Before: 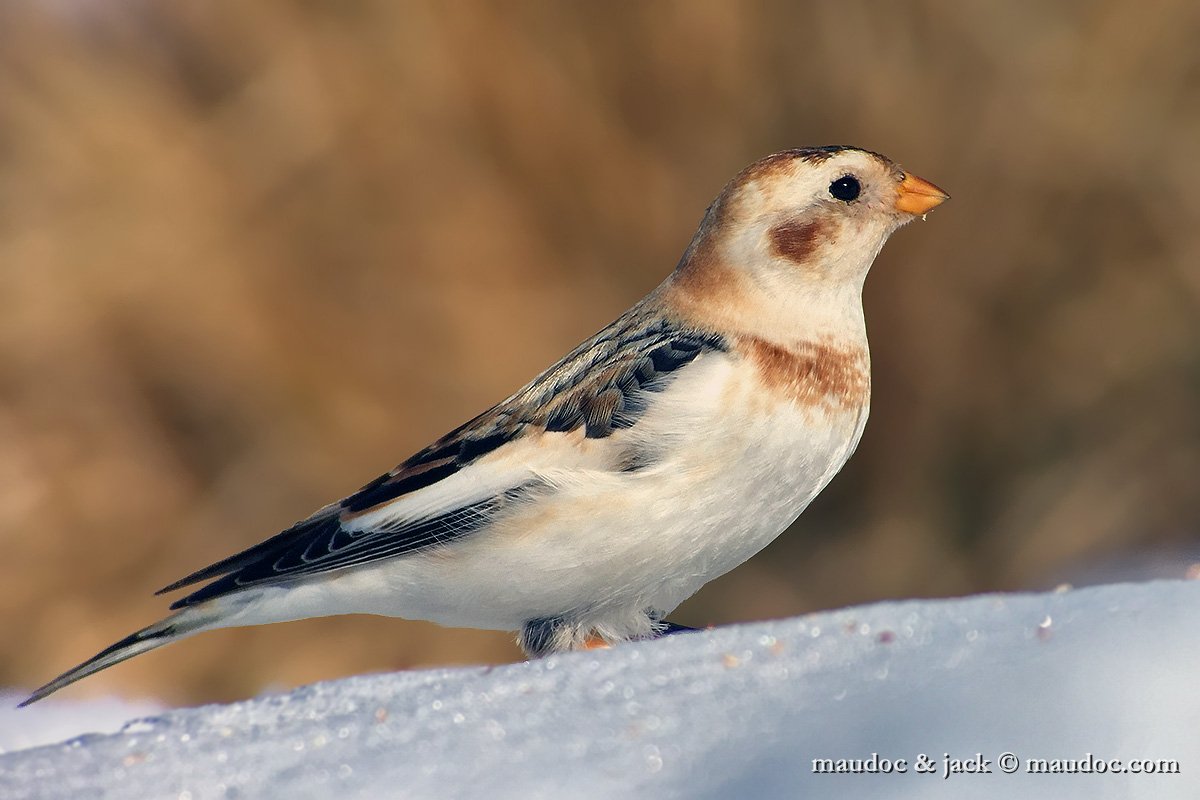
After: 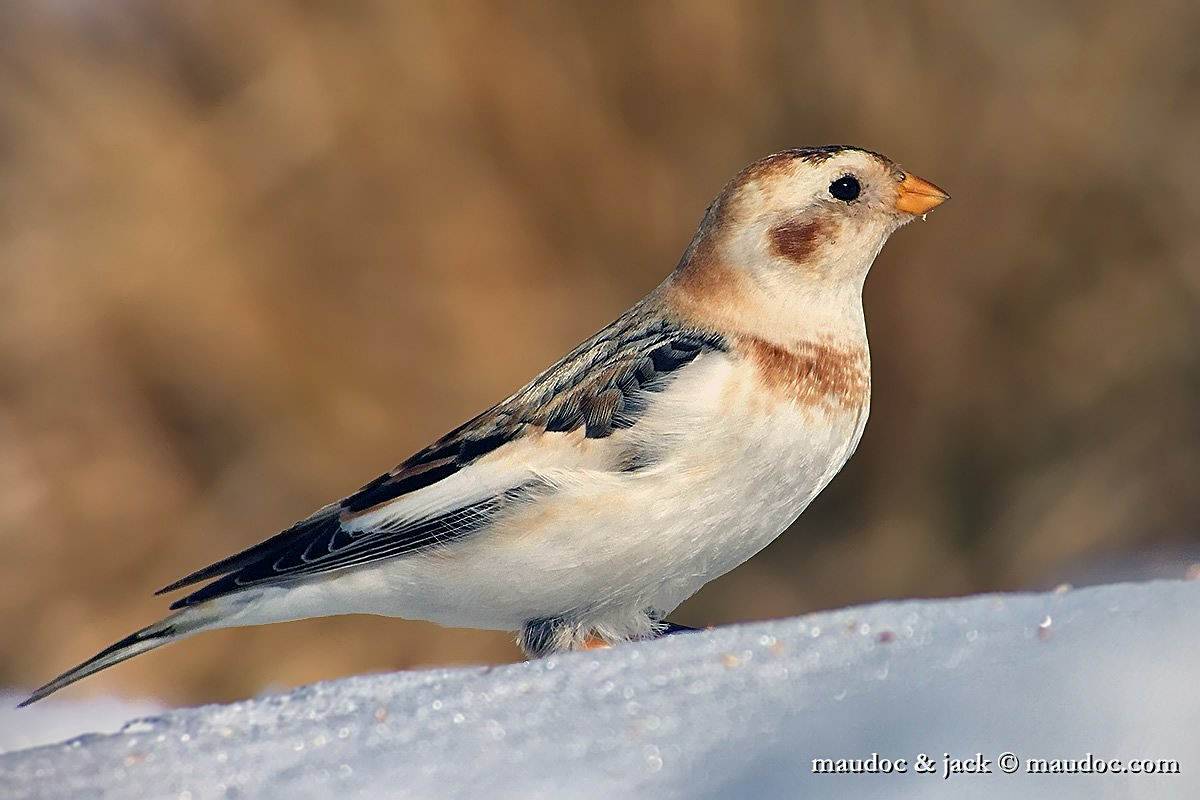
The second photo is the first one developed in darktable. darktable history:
vignetting: fall-off radius 93.87%
sharpen: on, module defaults
